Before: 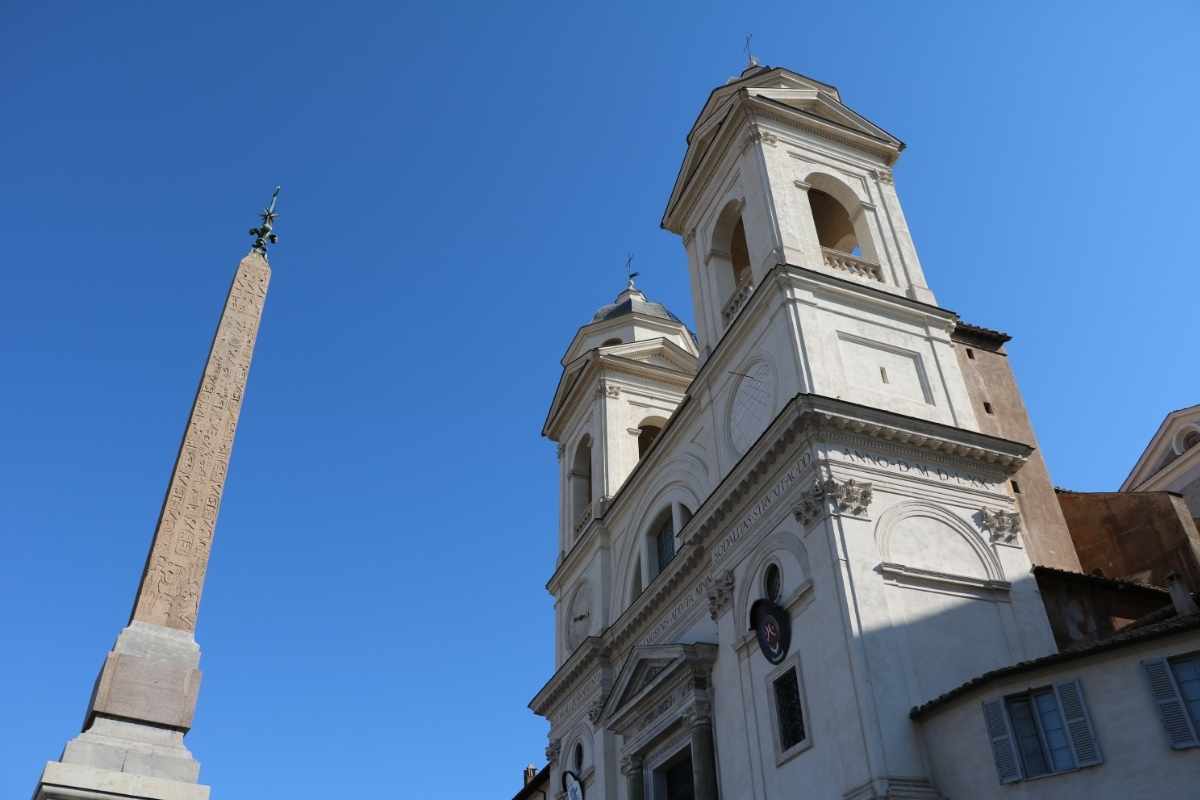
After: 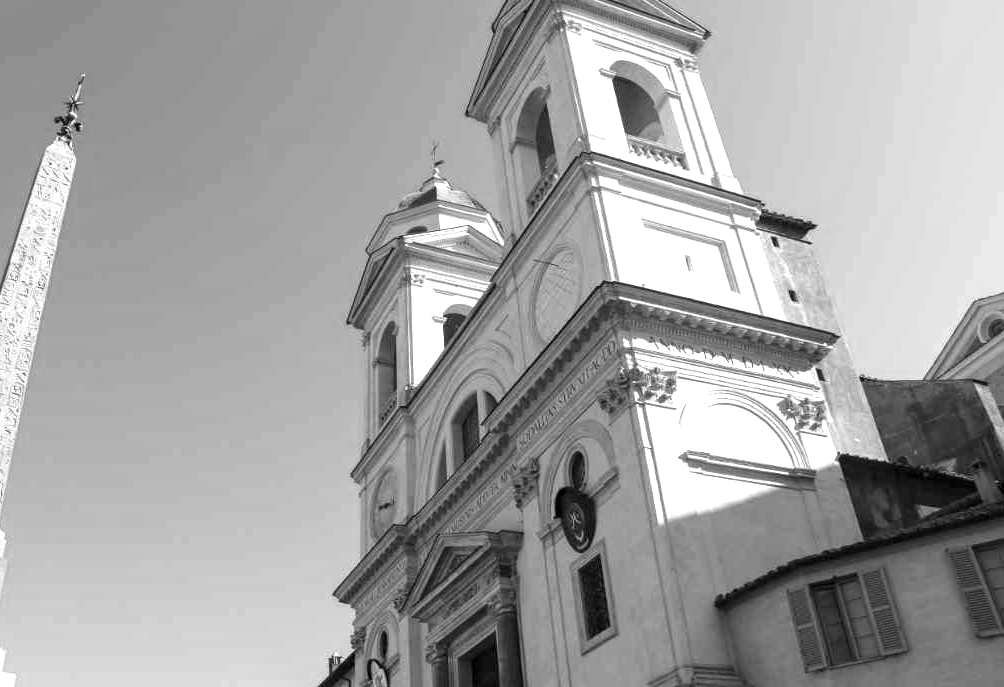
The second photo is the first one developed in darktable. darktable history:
exposure: black level correction 0, exposure 1.1 EV, compensate exposure bias true, compensate highlight preservation false
local contrast: on, module defaults
crop: left 16.316%, top 14.064%
color zones: curves: ch1 [(0, -0.394) (0.143, -0.394) (0.286, -0.394) (0.429, -0.392) (0.571, -0.391) (0.714, -0.391) (0.857, -0.391) (1, -0.394)]
